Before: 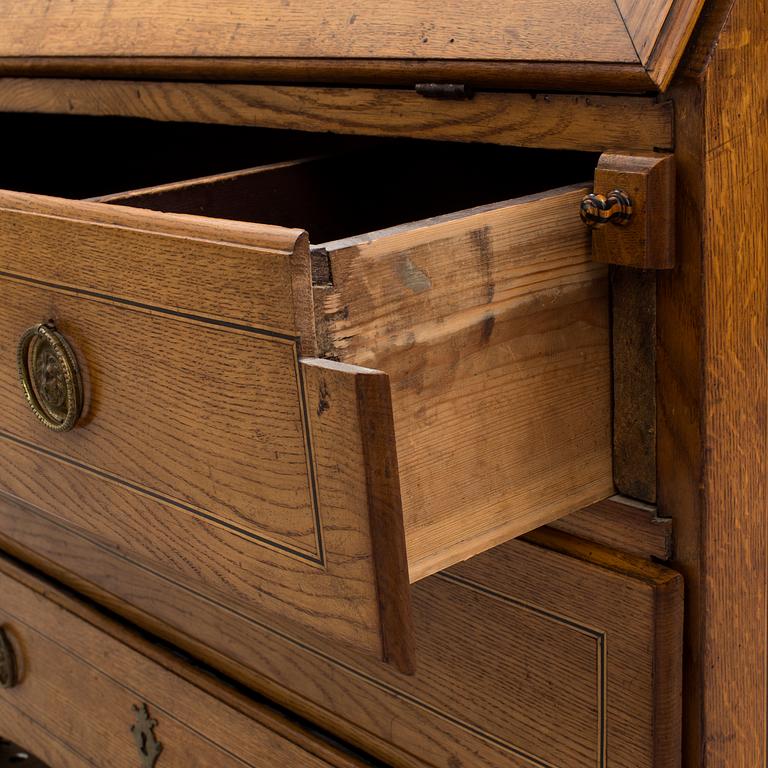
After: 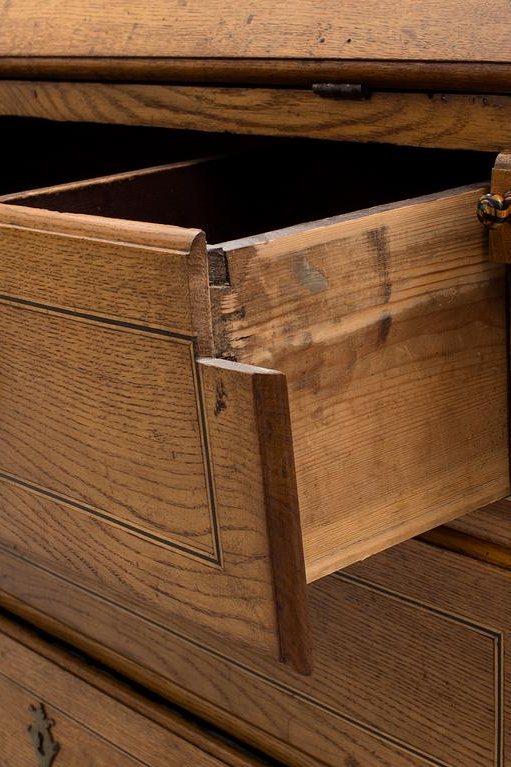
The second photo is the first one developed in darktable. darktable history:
crop and rotate: left 13.437%, right 19.916%
